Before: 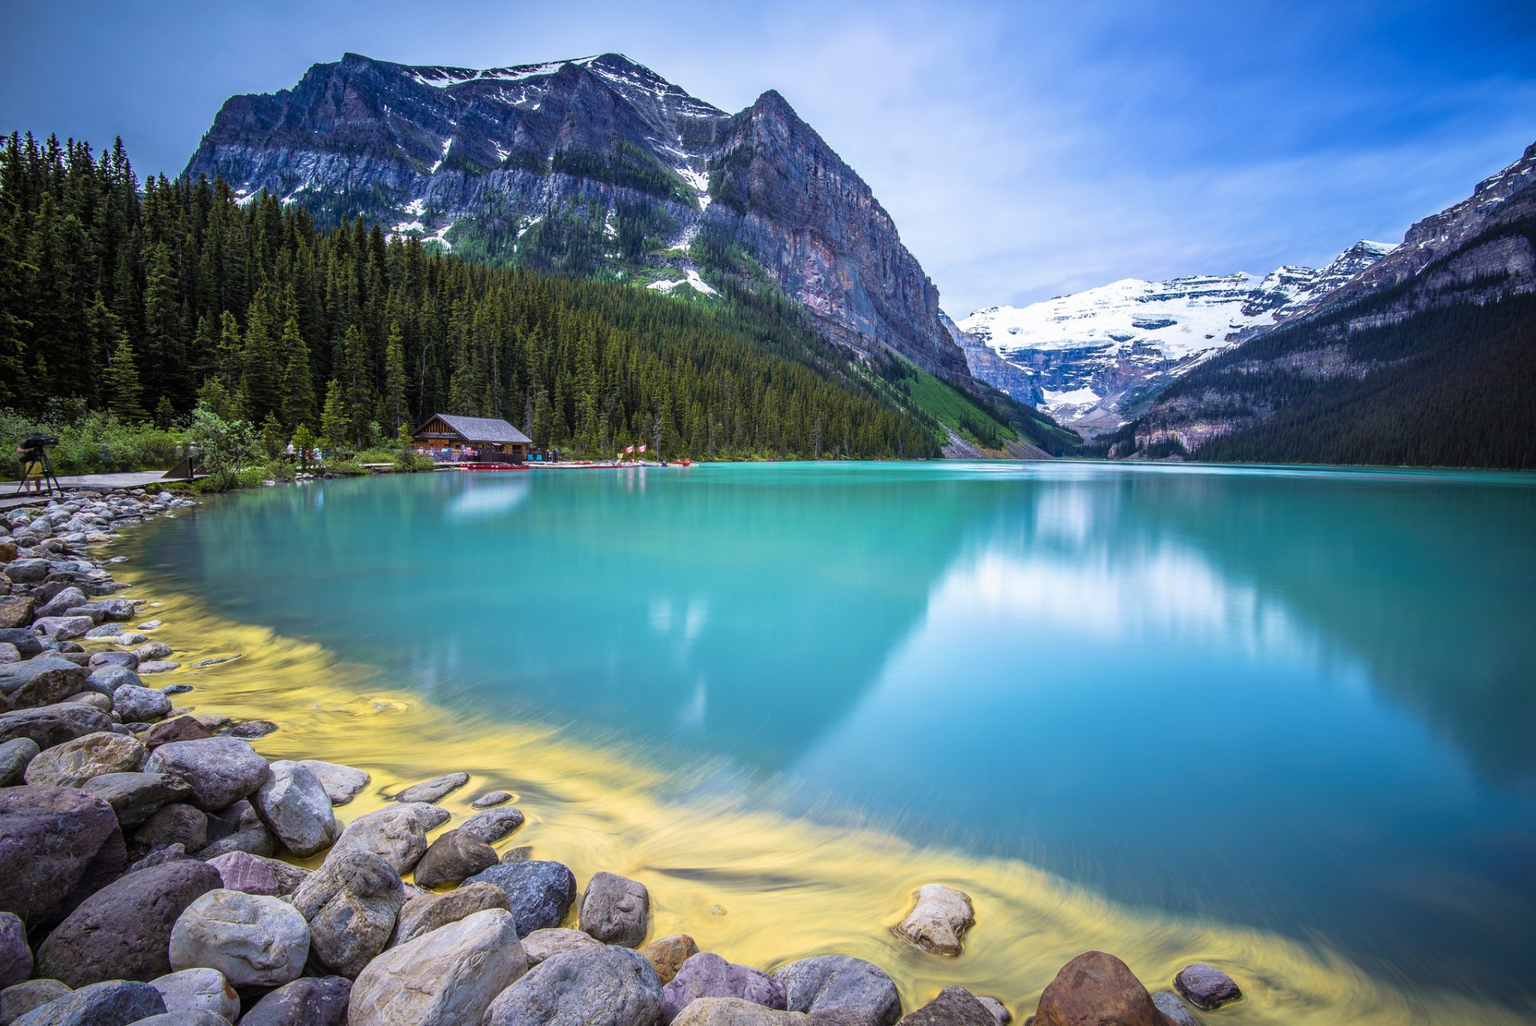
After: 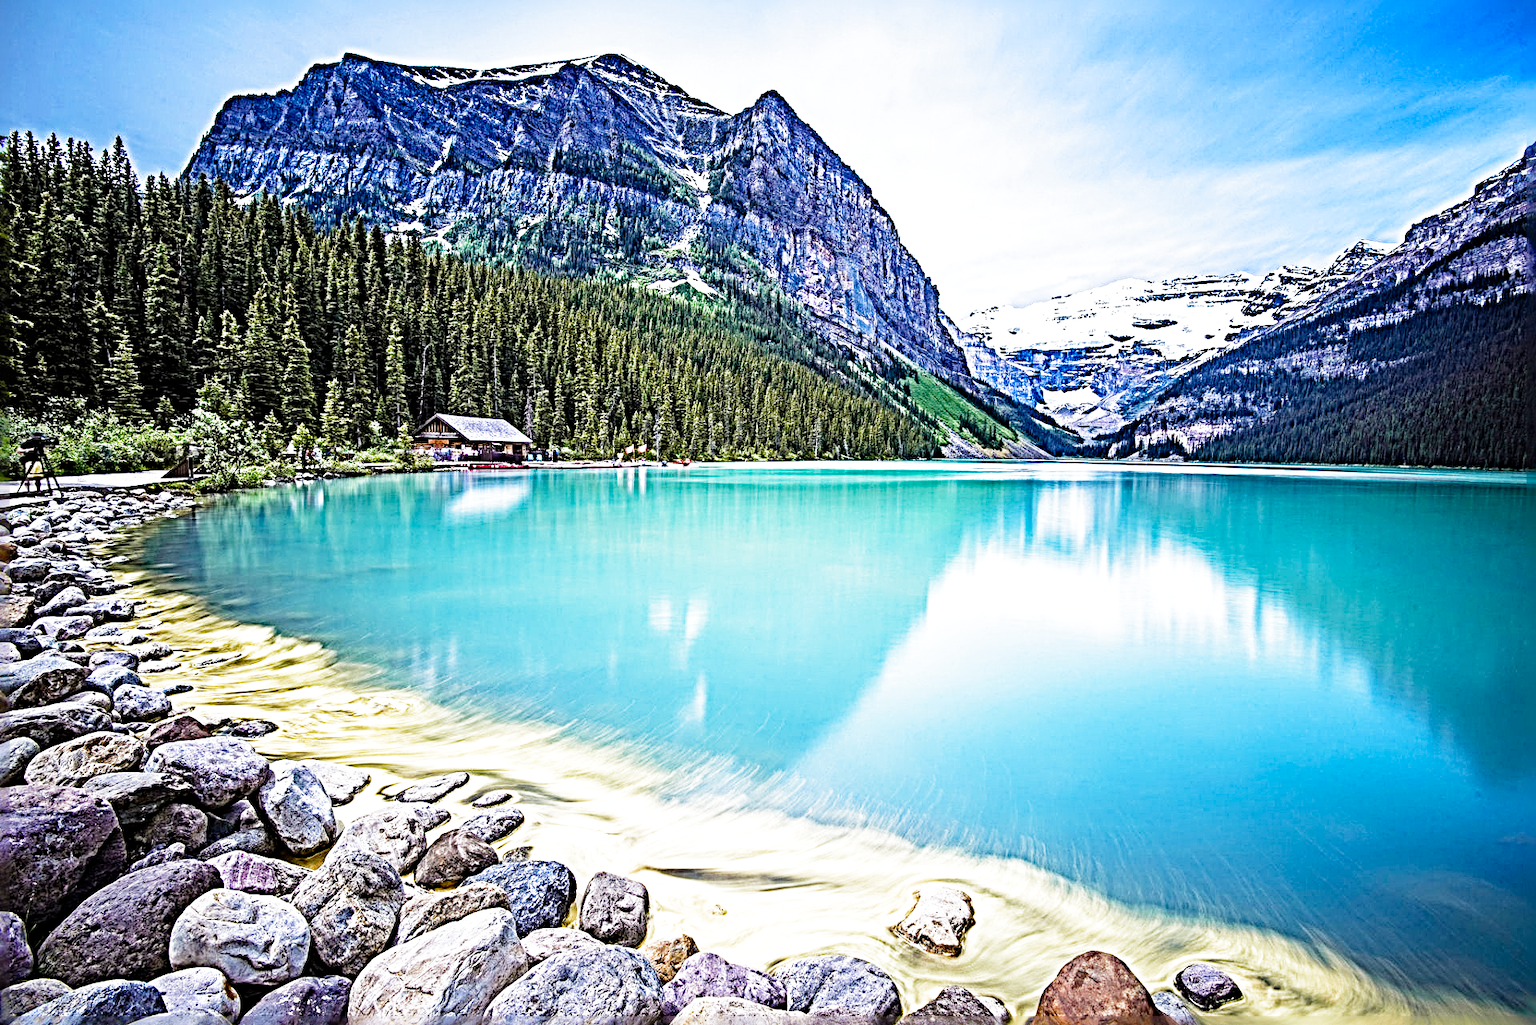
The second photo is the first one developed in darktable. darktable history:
haze removal: adaptive false
filmic rgb: middle gray luminance 12.54%, black relative exposure -10.17 EV, white relative exposure 3.47 EV, target black luminance 0%, hardness 5.74, latitude 44.7%, contrast 1.235, highlights saturation mix 3.59%, shadows ↔ highlights balance 26.79%, add noise in highlights 0.001, preserve chrominance no, color science v3 (2019), use custom middle-gray values true, contrast in highlights soft
exposure: black level correction -0.002, exposure 0.704 EV, compensate highlight preservation false
sharpen: radius 6.266, amount 1.788, threshold 0.179
